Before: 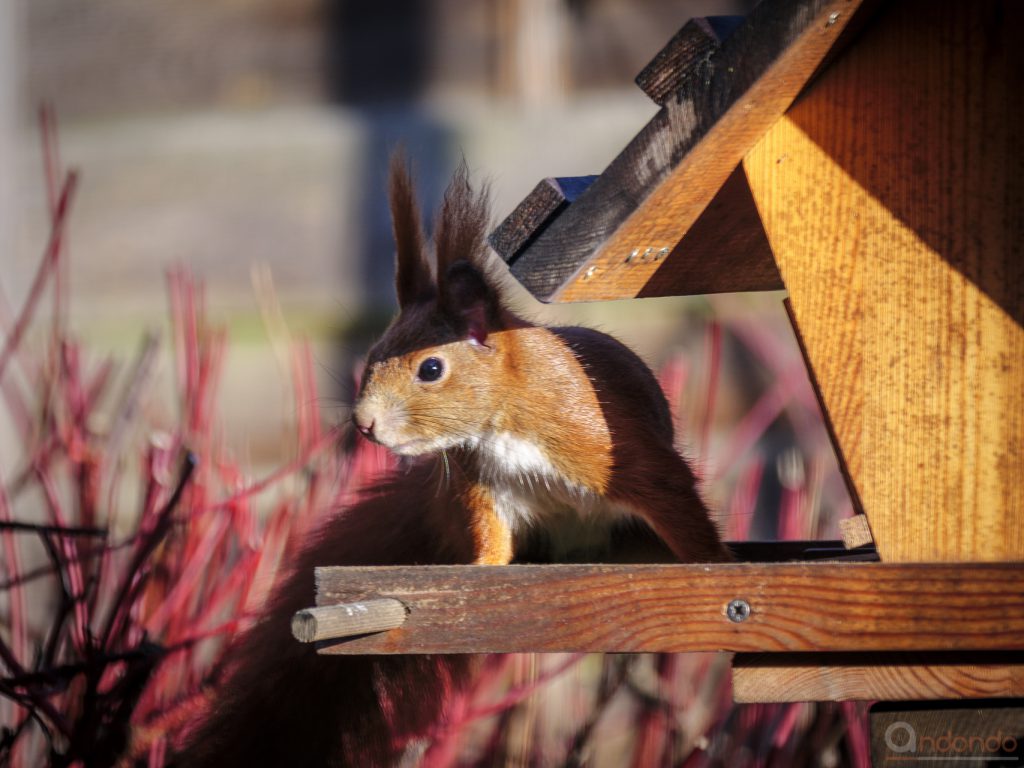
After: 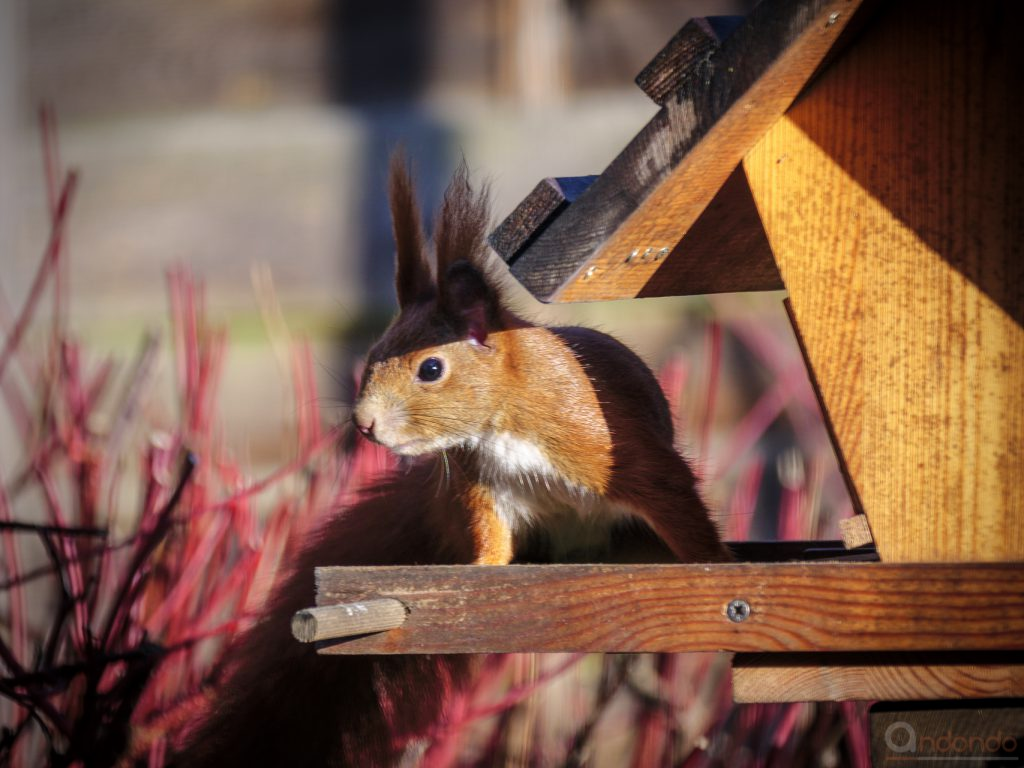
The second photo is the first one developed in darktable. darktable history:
velvia: strength 9.15%
vignetting: brightness -0.602, saturation -0.003
